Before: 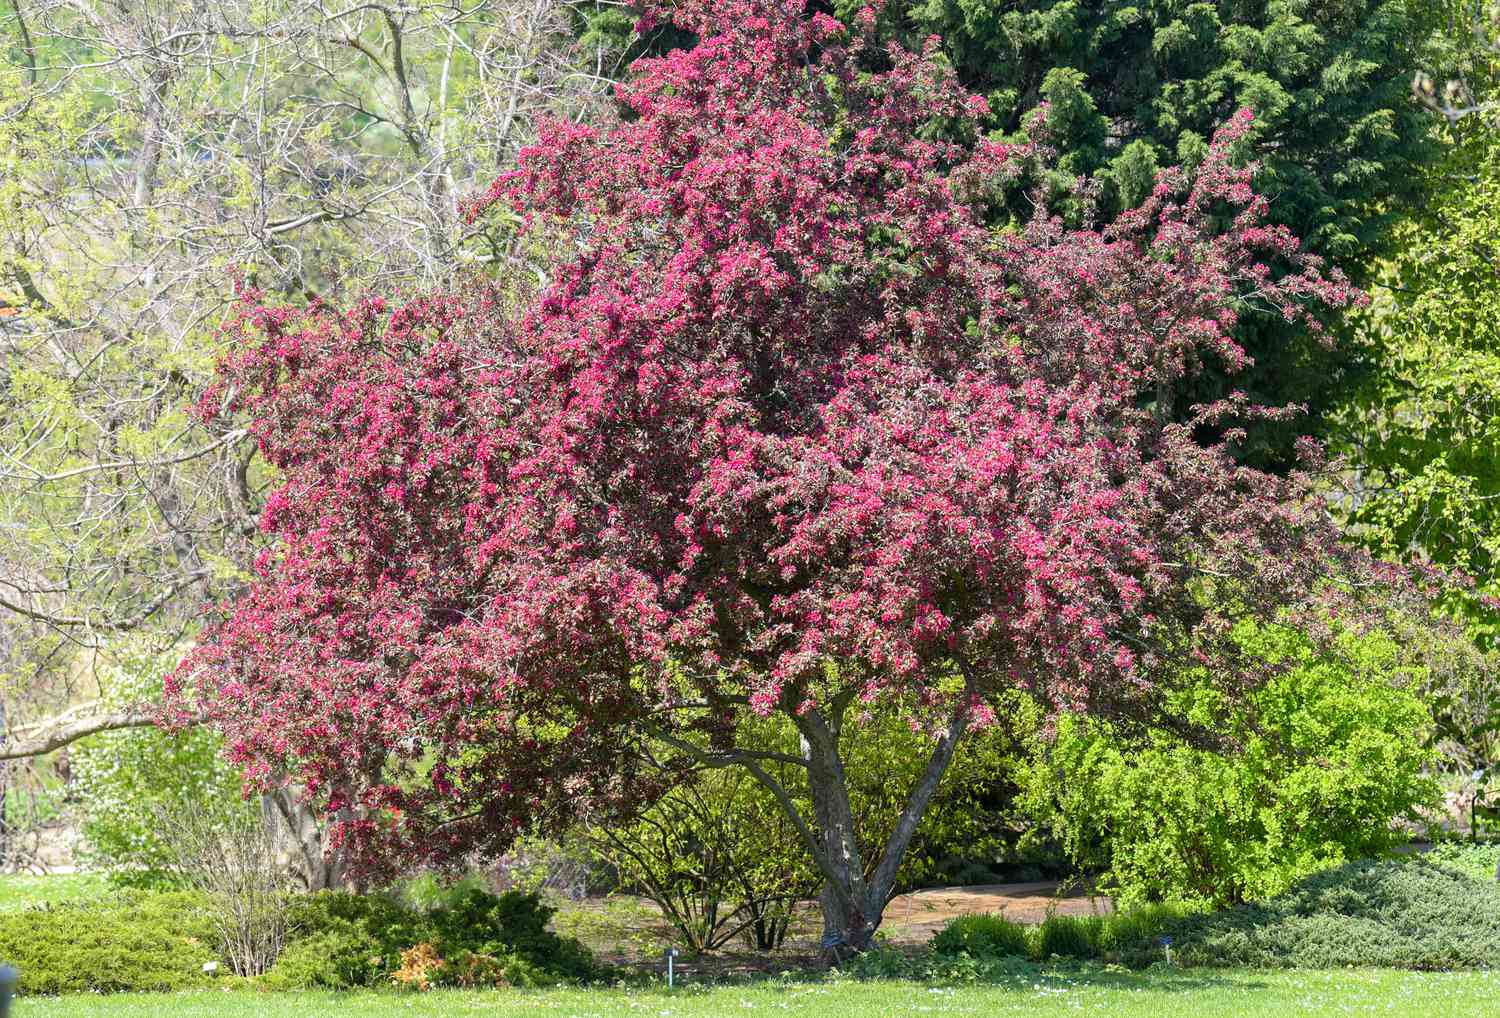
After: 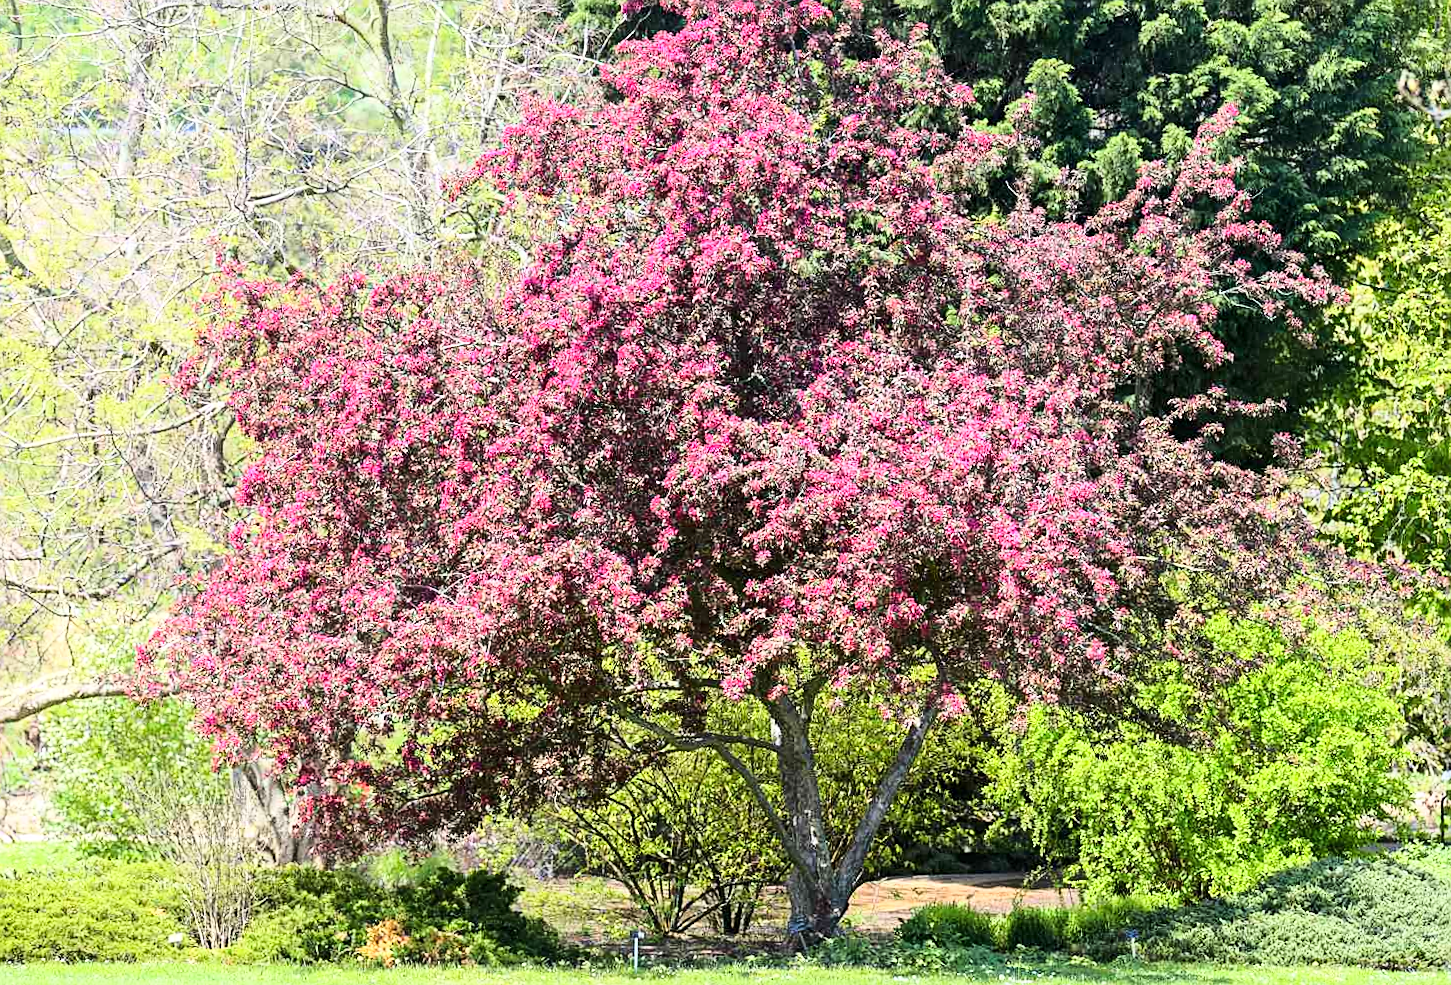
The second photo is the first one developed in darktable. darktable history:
crop and rotate: angle -1.31°
sharpen: amount 0.491
base curve: curves: ch0 [(0, 0) (0.028, 0.03) (0.121, 0.232) (0.46, 0.748) (0.859, 0.968) (1, 1)]
